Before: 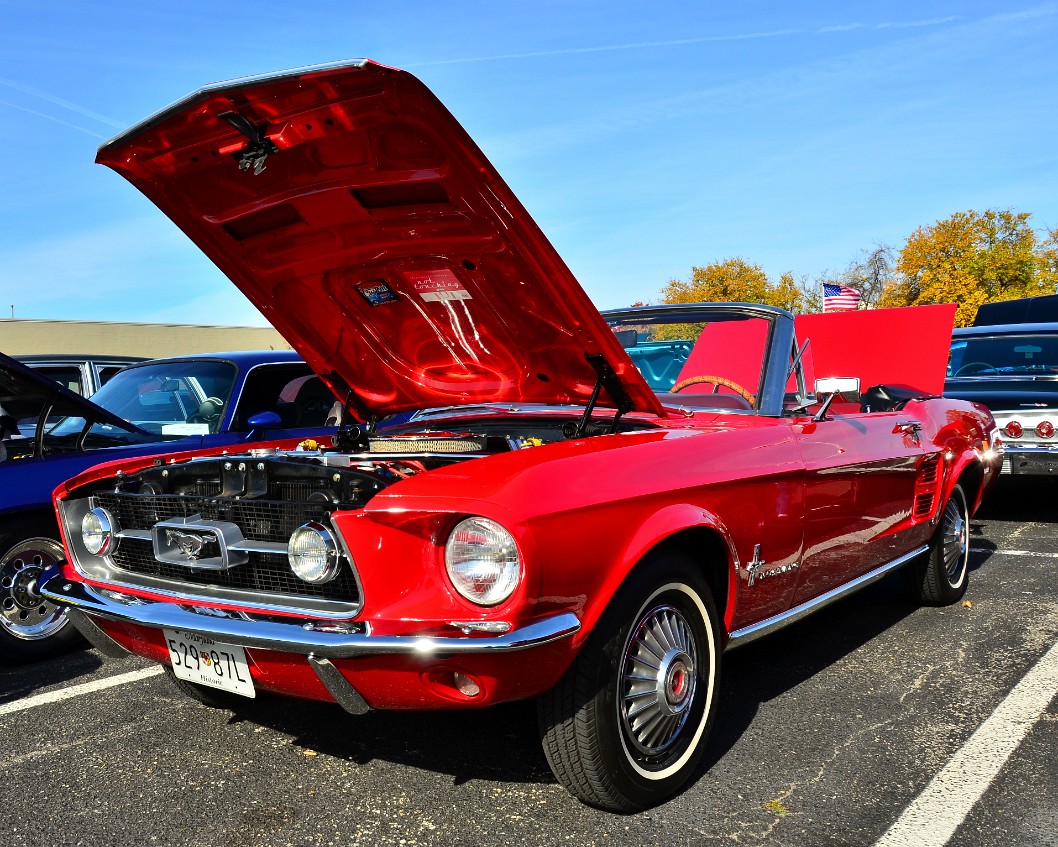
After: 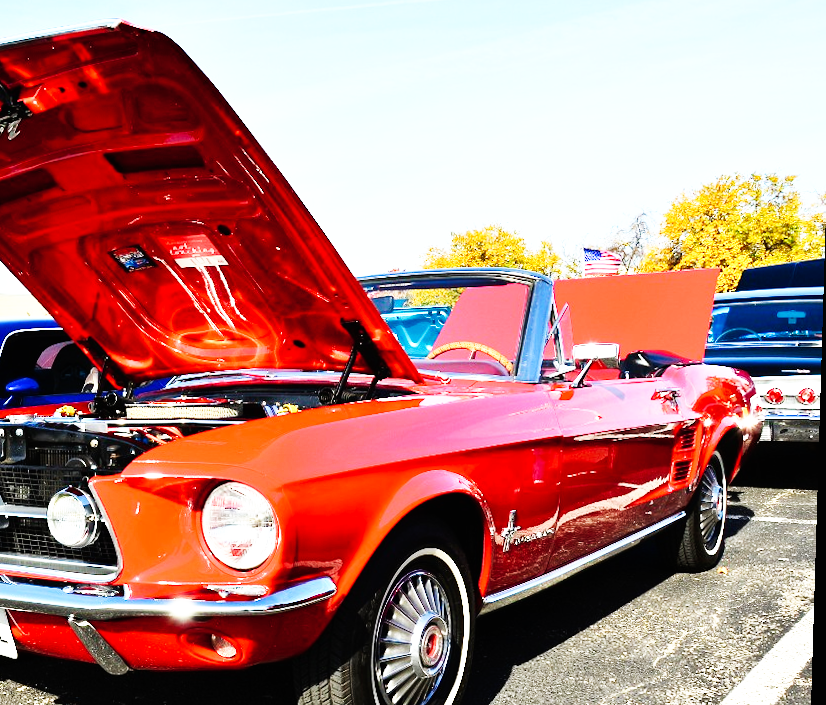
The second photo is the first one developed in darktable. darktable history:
base curve: curves: ch0 [(0, 0) (0.007, 0.004) (0.027, 0.03) (0.046, 0.07) (0.207, 0.54) (0.442, 0.872) (0.673, 0.972) (1, 1)], preserve colors none
color zones: curves: ch1 [(0, 0.469) (0.01, 0.469) (0.12, 0.446) (0.248, 0.469) (0.5, 0.5) (0.748, 0.5) (0.99, 0.469) (1, 0.469)]
rotate and perspective: lens shift (vertical) 0.048, lens shift (horizontal) -0.024, automatic cropping off
crop: left 23.095%, top 5.827%, bottom 11.854%
exposure: black level correction 0, exposure 0.5 EV, compensate highlight preservation false
tone equalizer: on, module defaults
